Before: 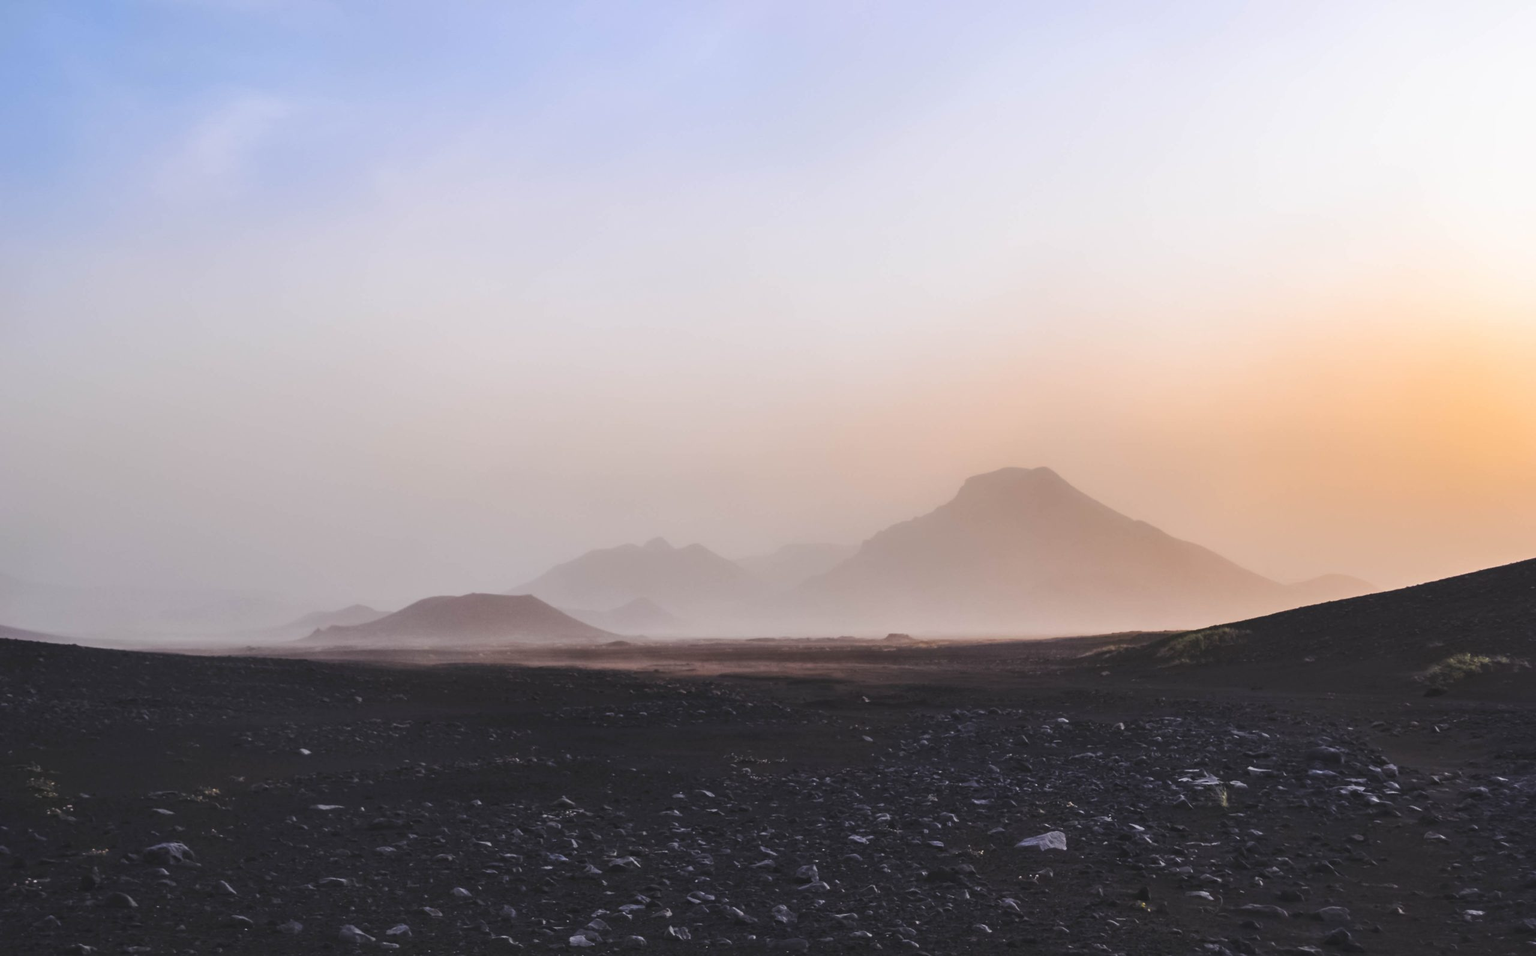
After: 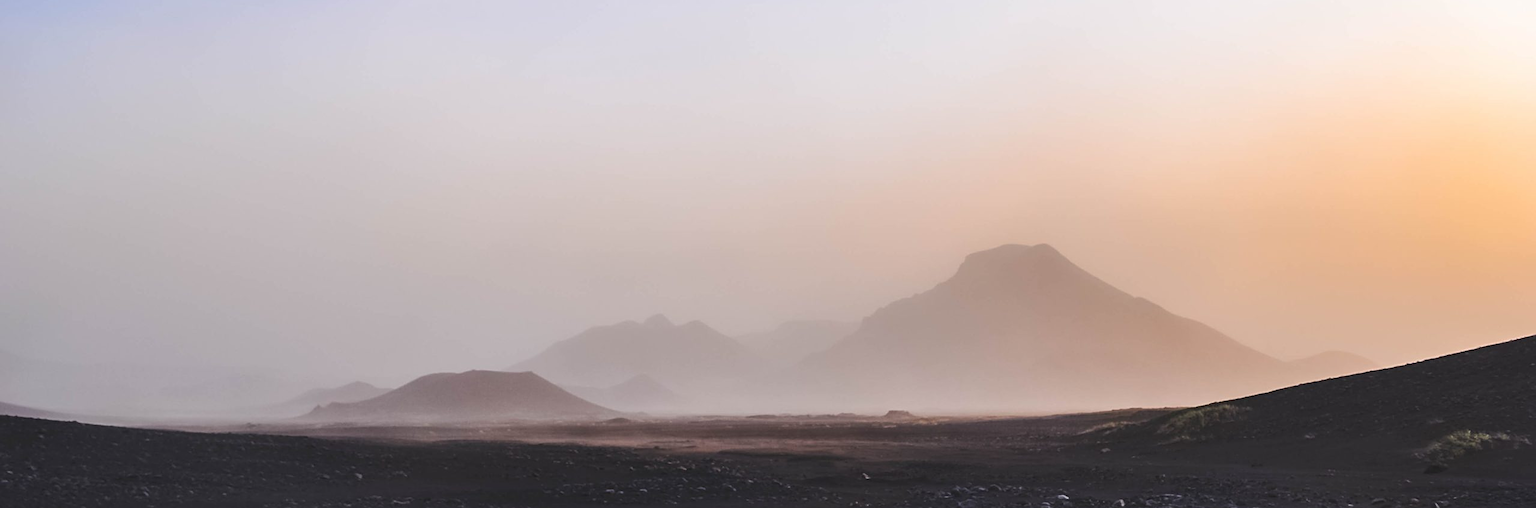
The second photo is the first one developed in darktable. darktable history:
crop and rotate: top 23.373%, bottom 23.4%
sharpen: on, module defaults
